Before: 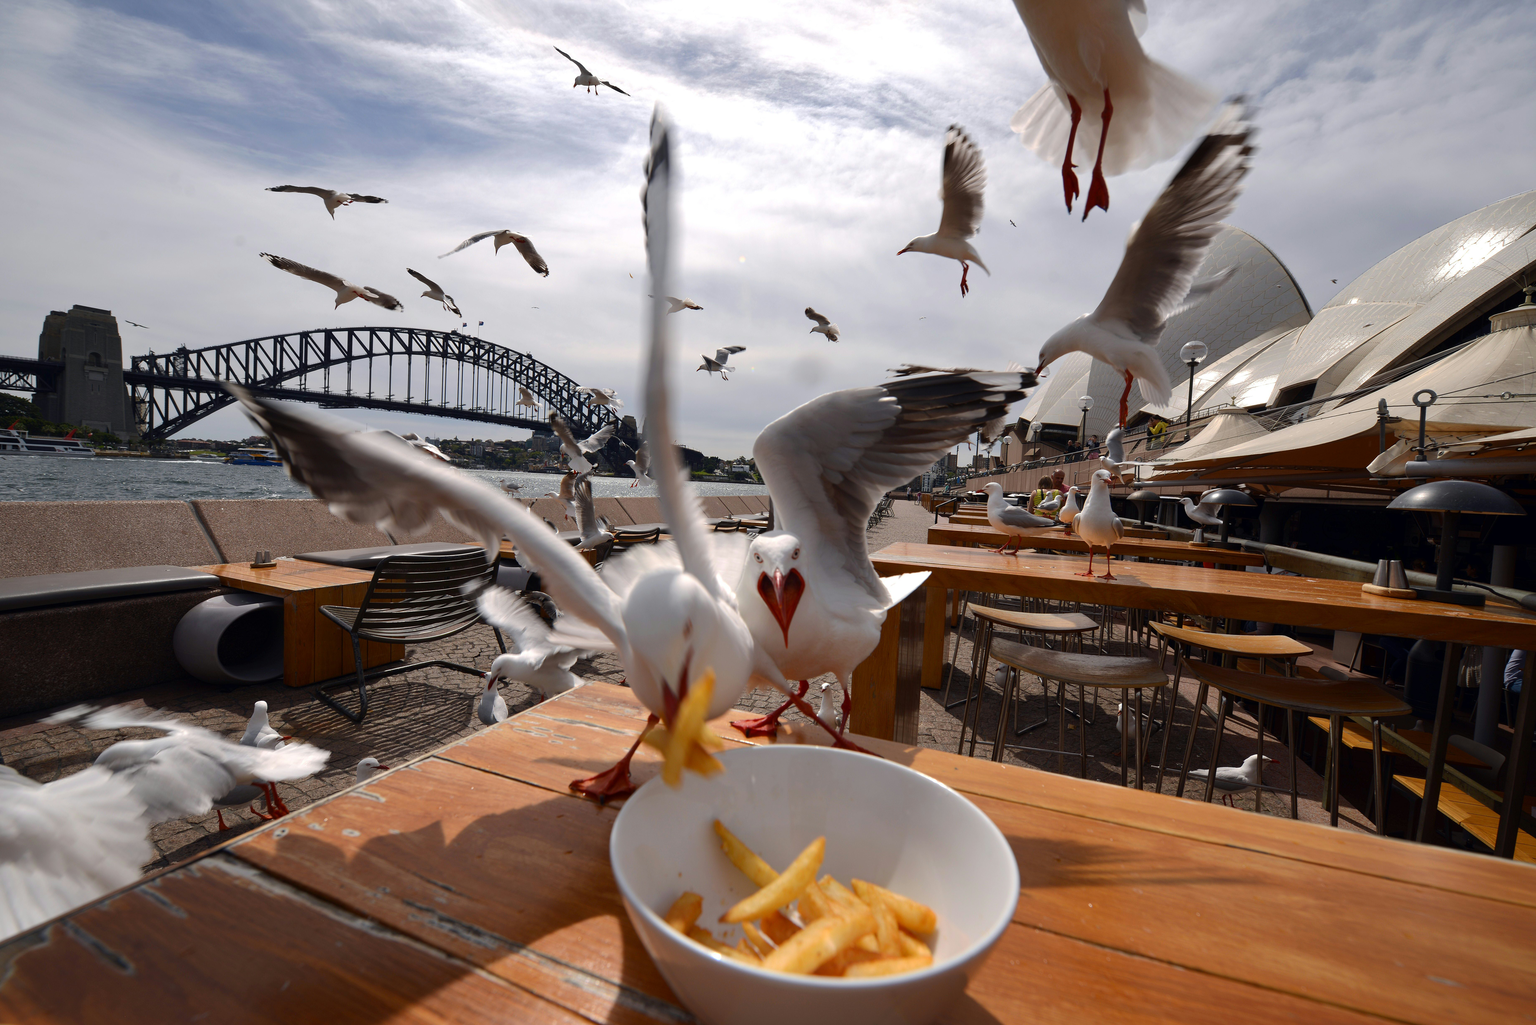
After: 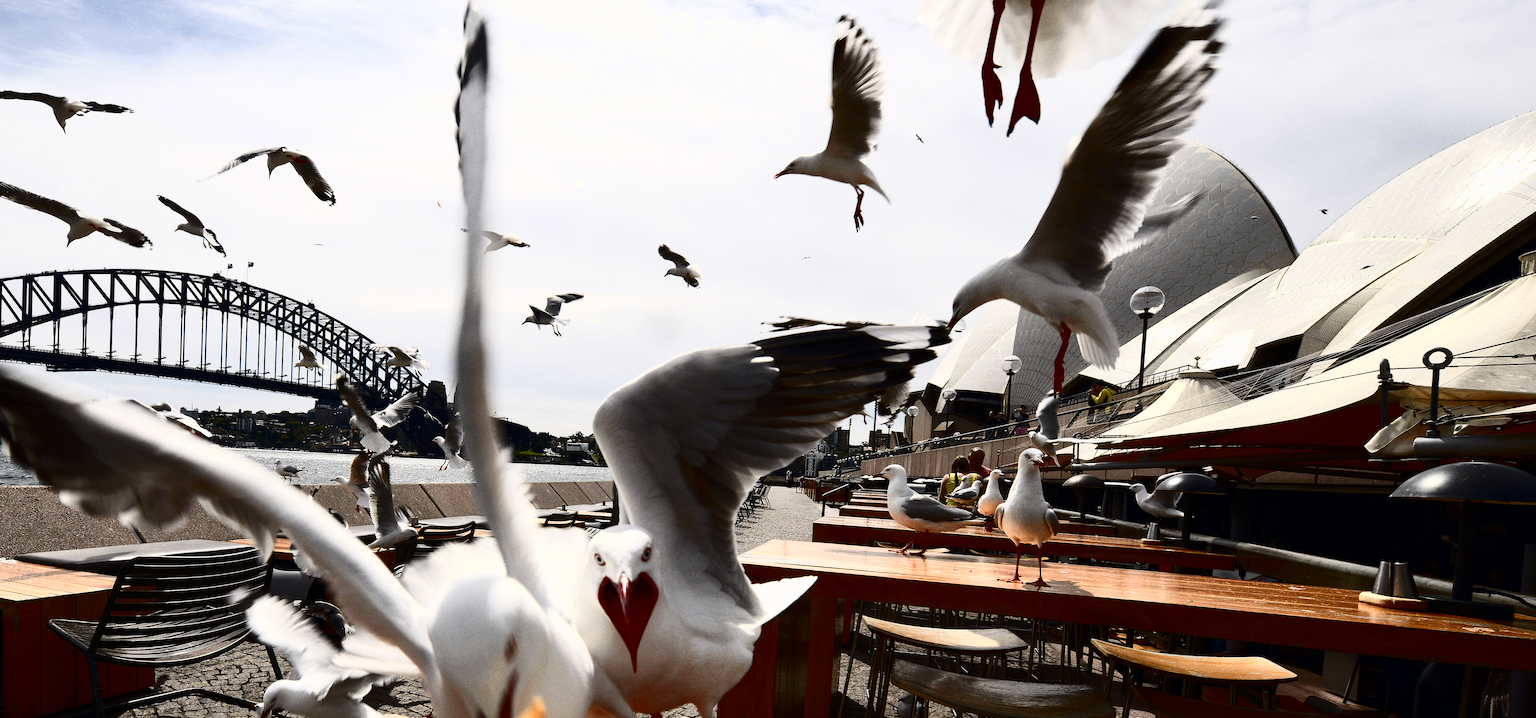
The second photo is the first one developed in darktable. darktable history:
tone curve: curves: ch0 [(0, 0) (0.187, 0.12) (0.384, 0.363) (0.577, 0.681) (0.735, 0.881) (0.864, 0.959) (1, 0.987)]; ch1 [(0, 0) (0.402, 0.36) (0.476, 0.466) (0.501, 0.501) (0.518, 0.514) (0.564, 0.614) (0.614, 0.664) (0.741, 0.829) (1, 1)]; ch2 [(0, 0) (0.429, 0.387) (0.483, 0.481) (0.503, 0.501) (0.522, 0.531) (0.564, 0.605) (0.615, 0.697) (0.702, 0.774) (1, 0.895)], color space Lab, independent channels
contrast brightness saturation: contrast 0.25, saturation -0.31
crop: left 18.38%, top 11.092%, right 2.134%, bottom 33.217%
grain: coarseness 0.09 ISO, strength 40%
color calibration: x 0.342, y 0.355, temperature 5146 K
color zones: curves: ch0 [(0, 0.558) (0.143, 0.559) (0.286, 0.529) (0.429, 0.505) (0.571, 0.5) (0.714, 0.5) (0.857, 0.5) (1, 0.558)]; ch1 [(0, 0.469) (0.01, 0.469) (0.12, 0.446) (0.248, 0.469) (0.5, 0.5) (0.748, 0.5) (0.99, 0.469) (1, 0.469)]
tone equalizer: on, module defaults
